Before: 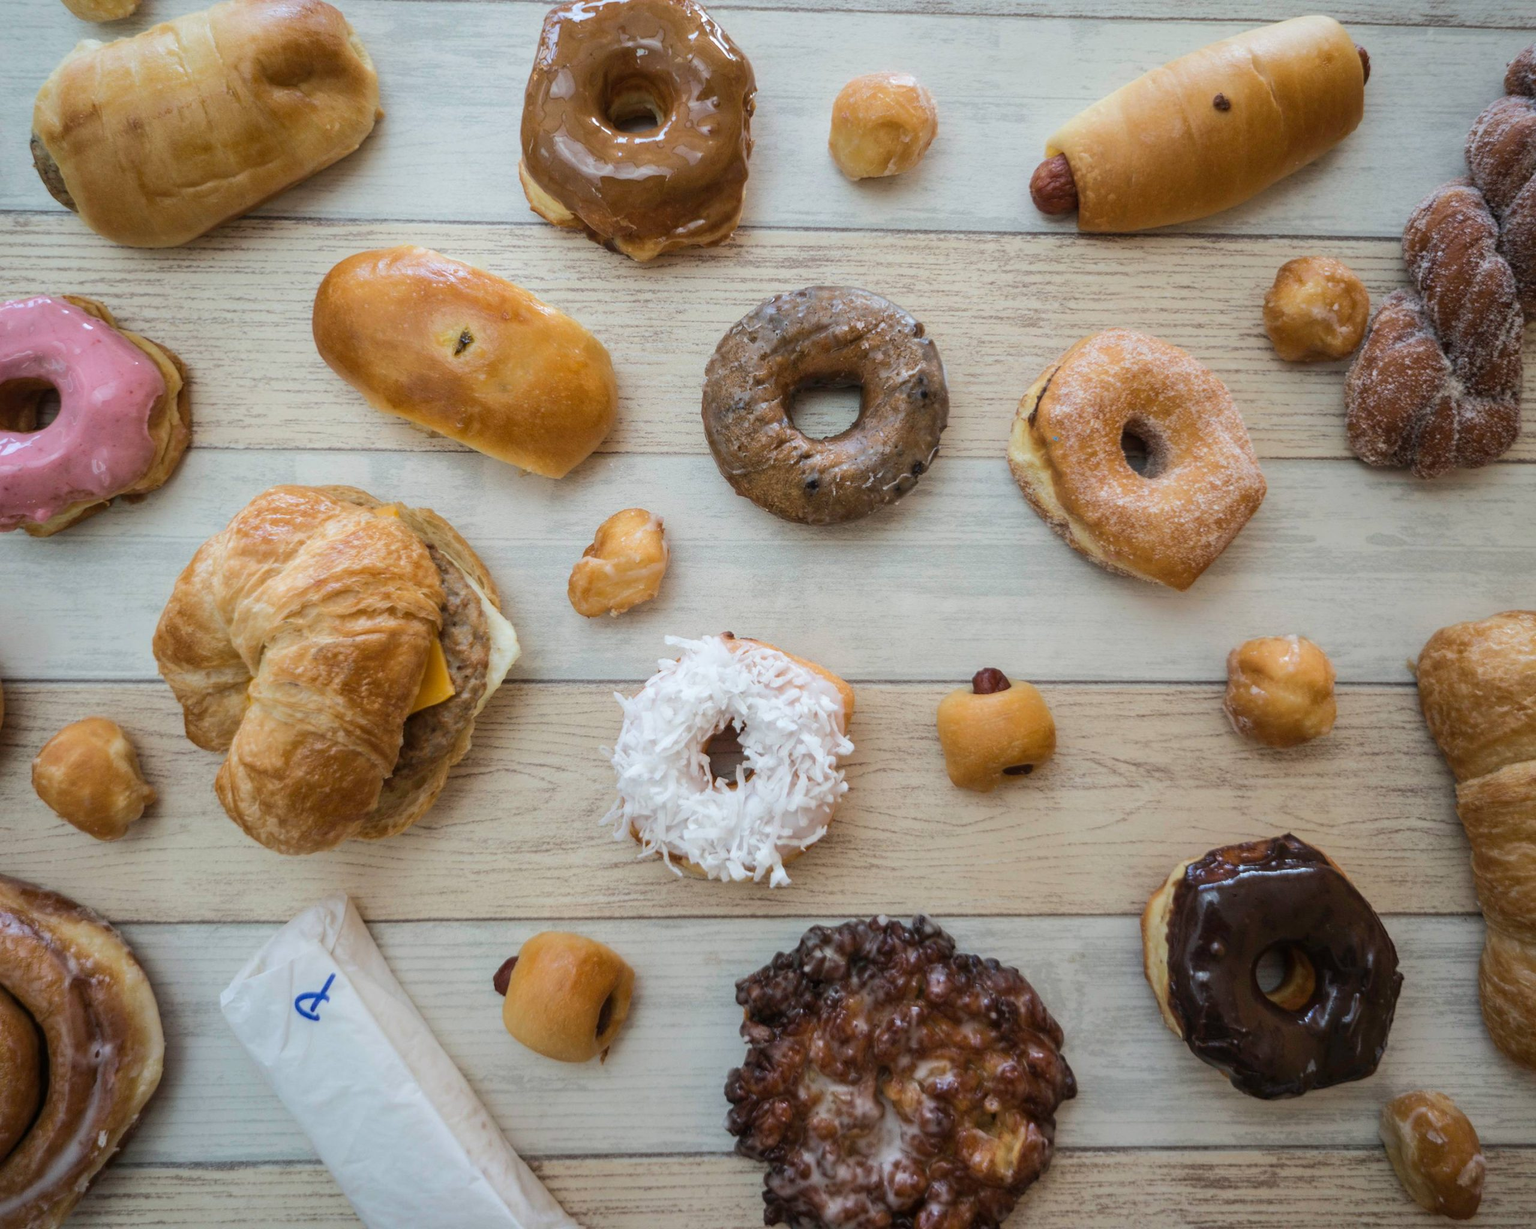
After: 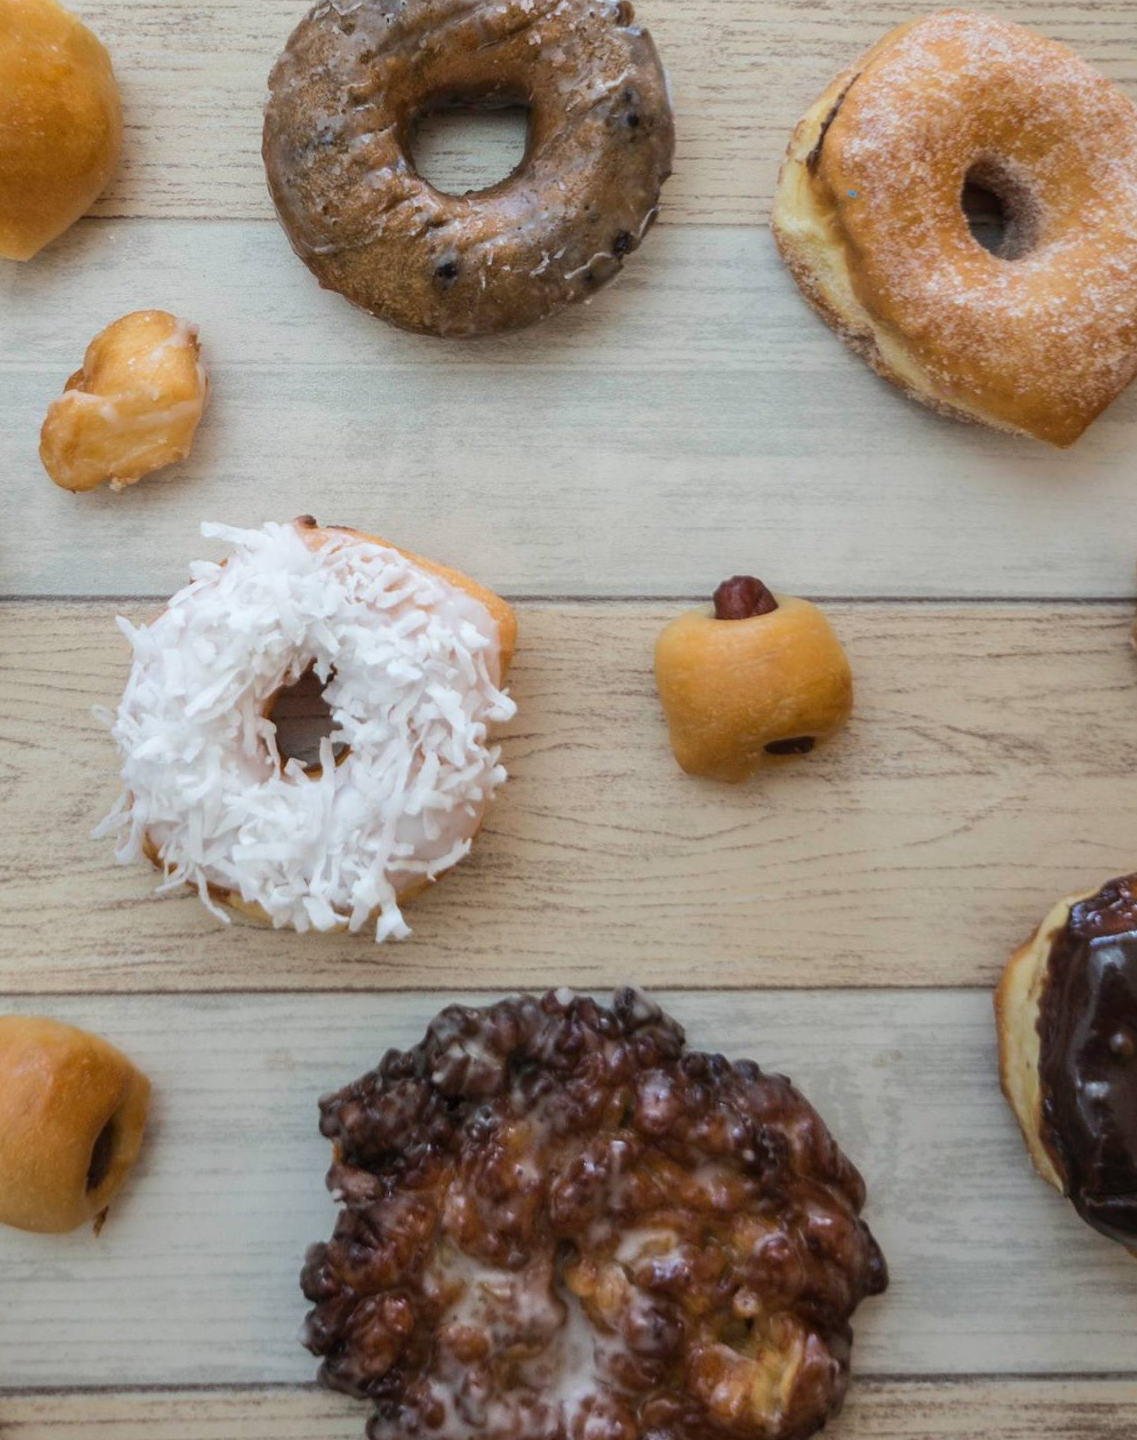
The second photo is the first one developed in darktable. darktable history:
base curve: exposure shift 0, preserve colors none
crop: left 35.432%, top 26.233%, right 20.145%, bottom 3.432%
